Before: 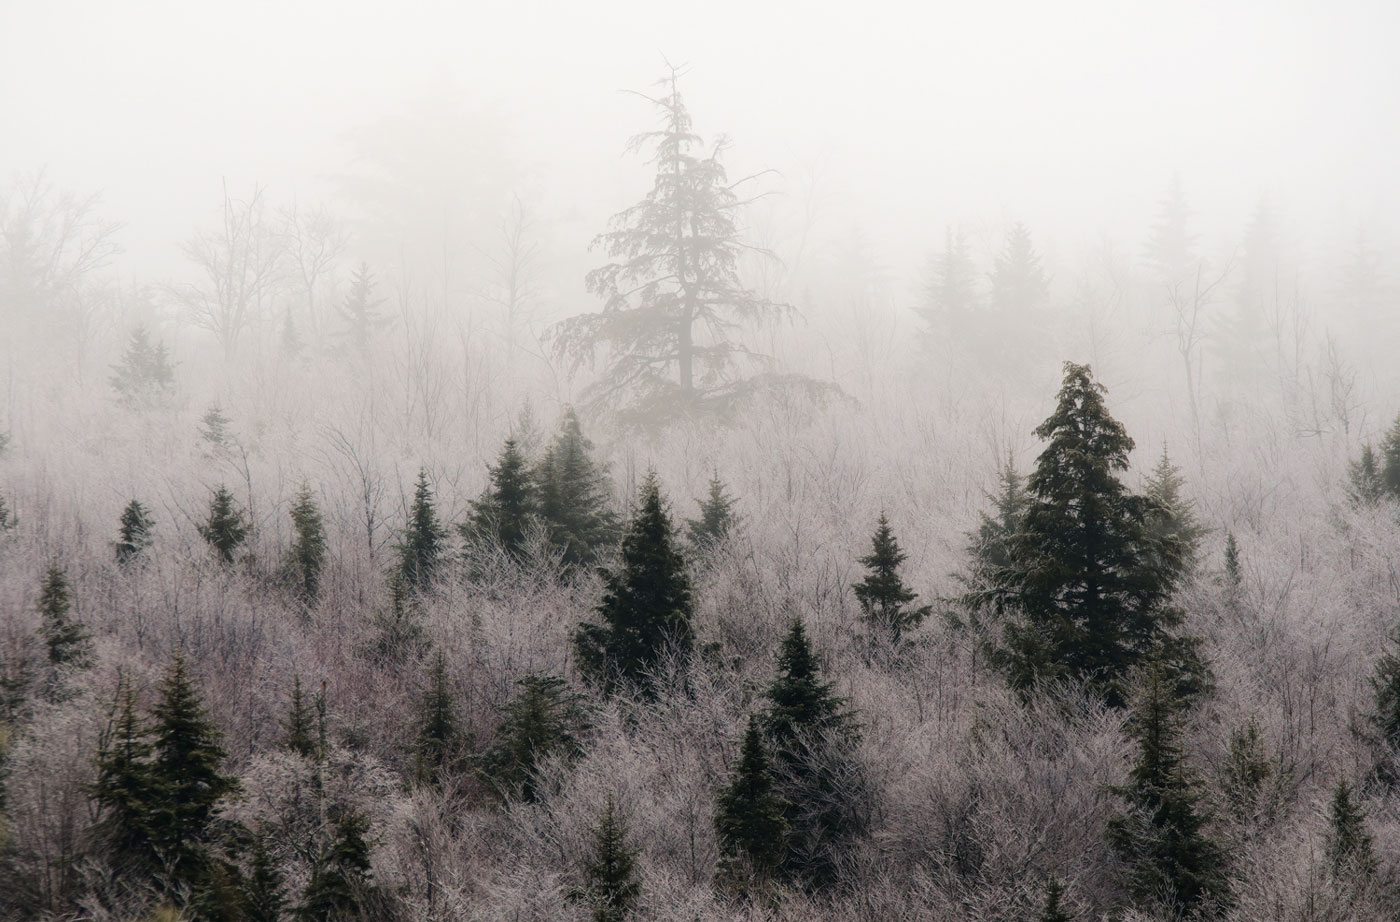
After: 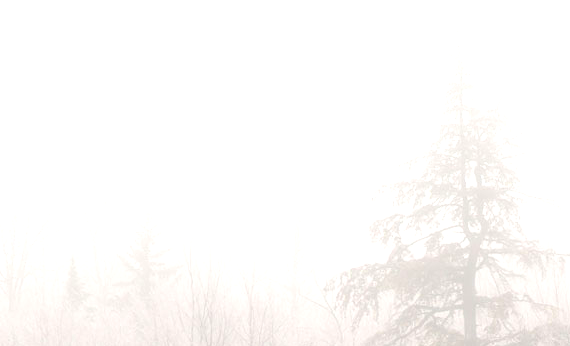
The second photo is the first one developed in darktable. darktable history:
crop: left 15.478%, top 5.439%, right 43.791%, bottom 57.009%
exposure: black level correction 0, exposure 0.69 EV, compensate highlight preservation false
